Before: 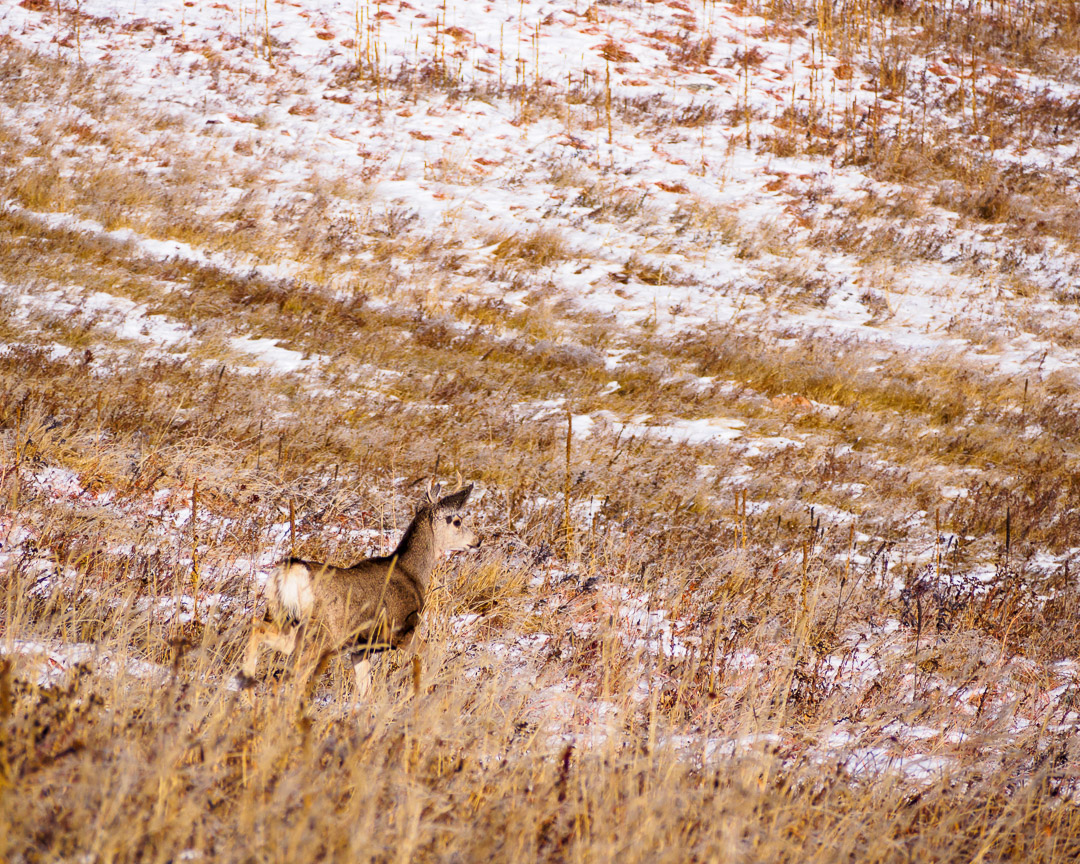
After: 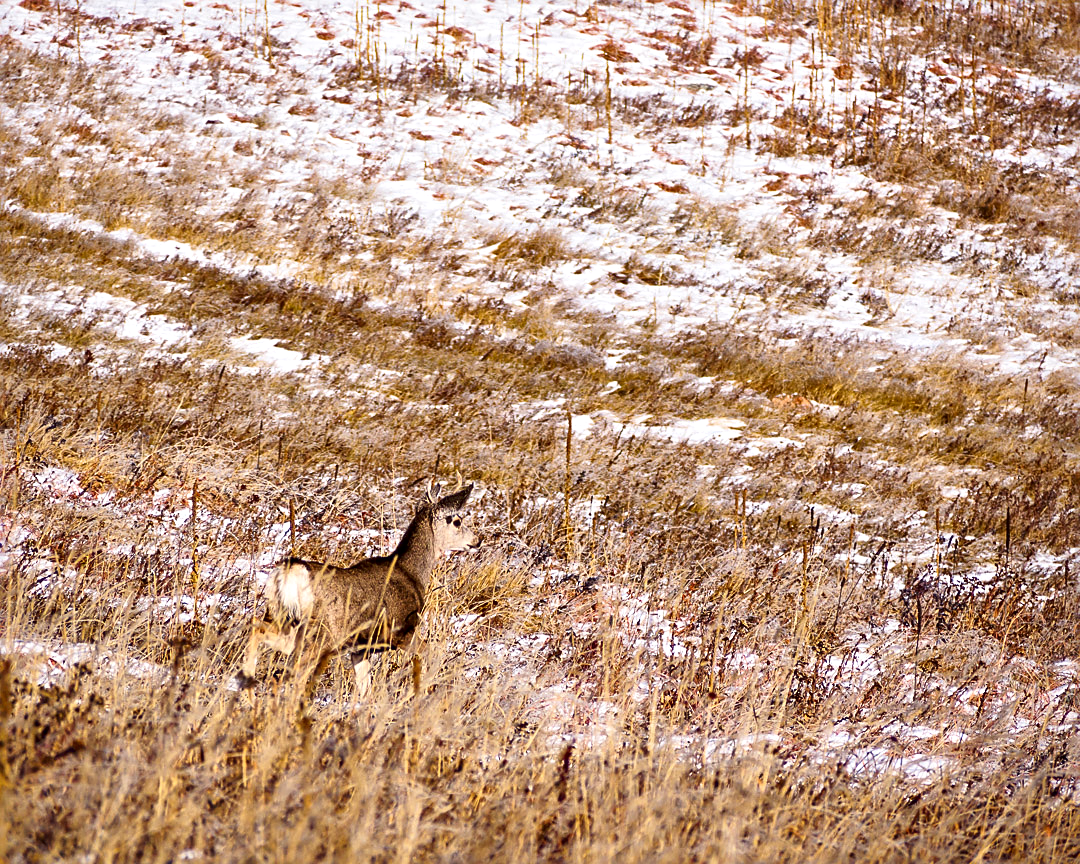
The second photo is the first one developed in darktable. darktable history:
local contrast: mode bilateral grid, contrast 25, coarseness 47, detail 151%, midtone range 0.2
sharpen: on, module defaults
